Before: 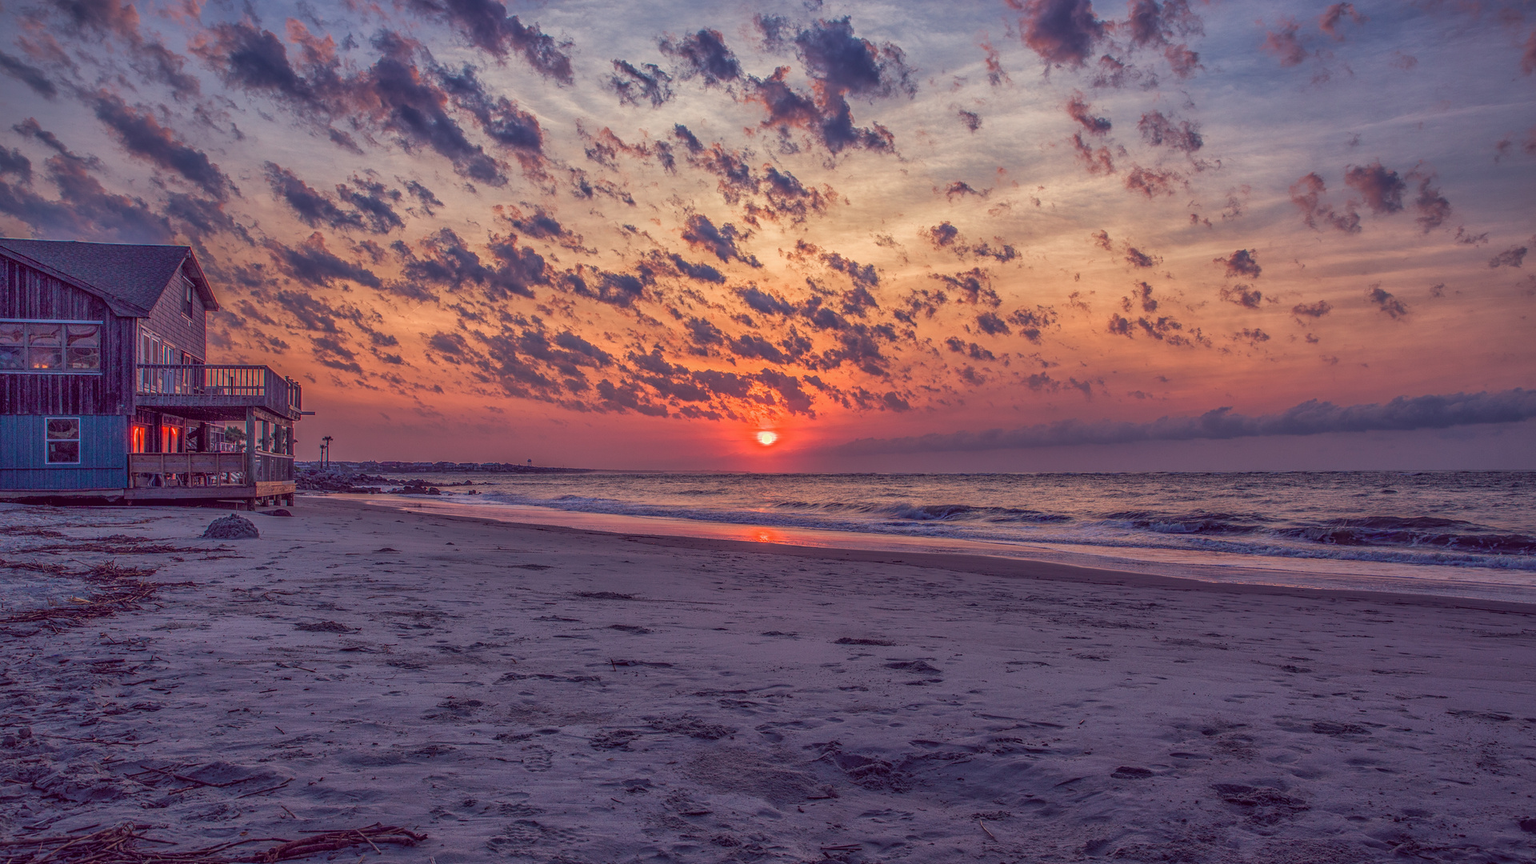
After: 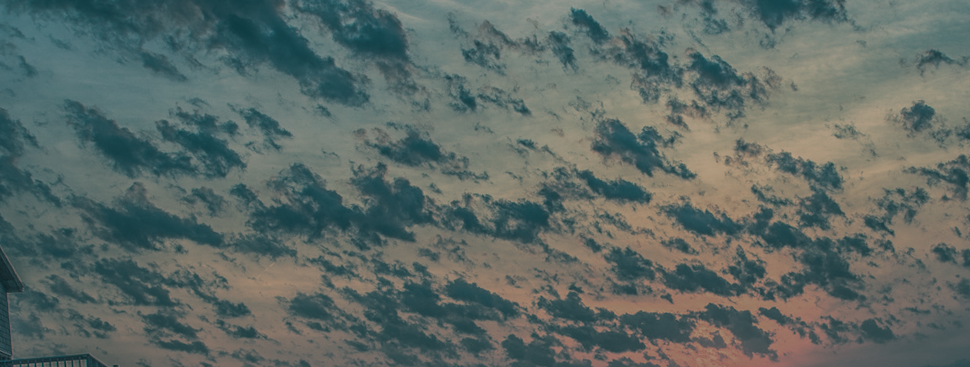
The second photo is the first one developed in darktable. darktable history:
split-toning: shadows › hue 183.6°, shadows › saturation 0.52, highlights › hue 0°, highlights › saturation 0
rotate and perspective: rotation -5°, crop left 0.05, crop right 0.952, crop top 0.11, crop bottom 0.89
exposure: black level correction -0.016, exposure -1.018 EV, compensate highlight preservation false
crop: left 10.121%, top 10.631%, right 36.218%, bottom 51.526%
